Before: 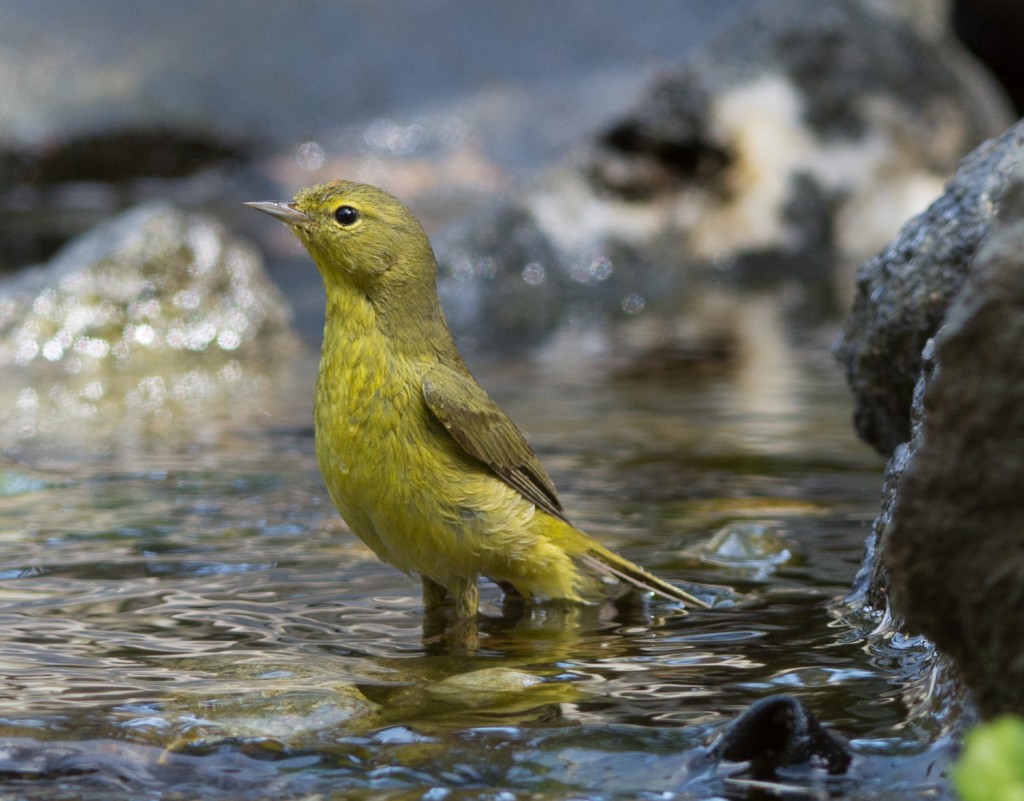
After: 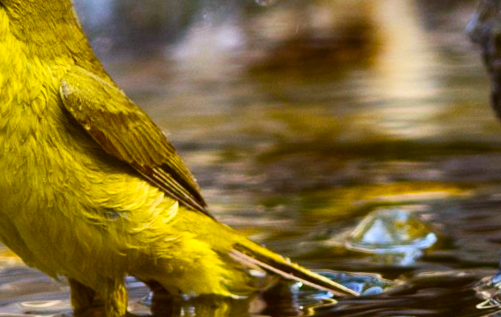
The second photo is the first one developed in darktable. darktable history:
contrast brightness saturation: contrast 0.24, brightness 0.09
rgb levels: mode RGB, independent channels, levels [[0, 0.5, 1], [0, 0.521, 1], [0, 0.536, 1]]
crop: left 35.03%, top 36.625%, right 14.663%, bottom 20.057%
color balance rgb: linear chroma grading › shadows 10%, linear chroma grading › highlights 10%, linear chroma grading › global chroma 15%, linear chroma grading › mid-tones 15%, perceptual saturation grading › global saturation 40%, perceptual saturation grading › highlights -25%, perceptual saturation grading › mid-tones 35%, perceptual saturation grading › shadows 35%, perceptual brilliance grading › global brilliance 11.29%, global vibrance 11.29%
rotate and perspective: rotation -3°, crop left 0.031, crop right 0.968, crop top 0.07, crop bottom 0.93
